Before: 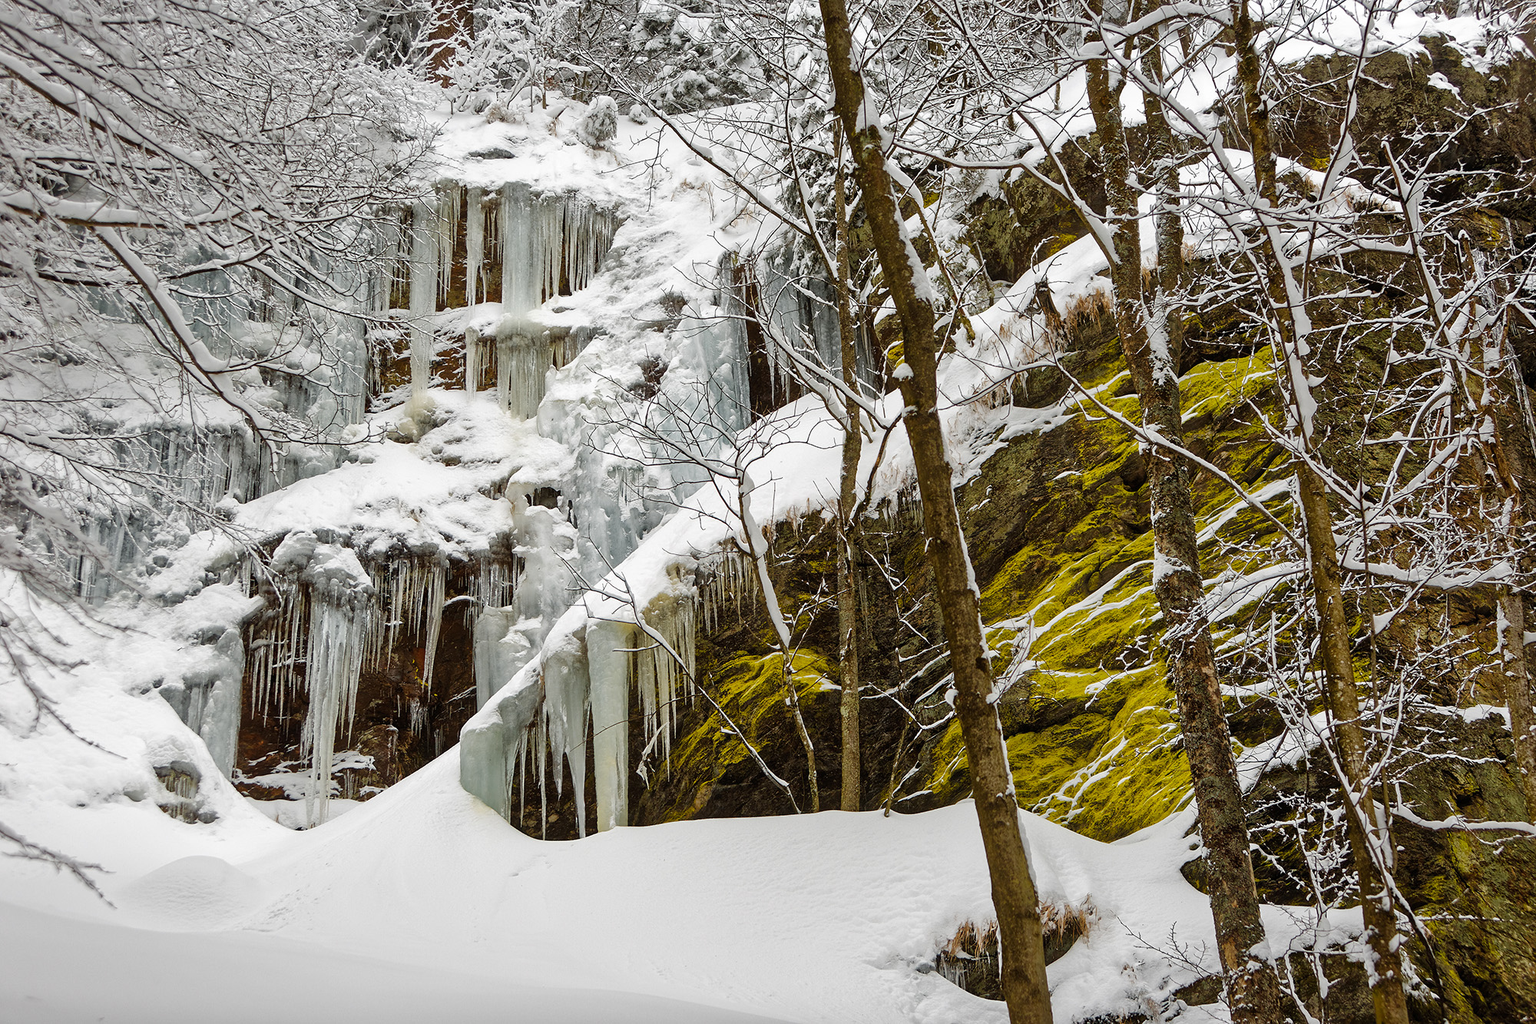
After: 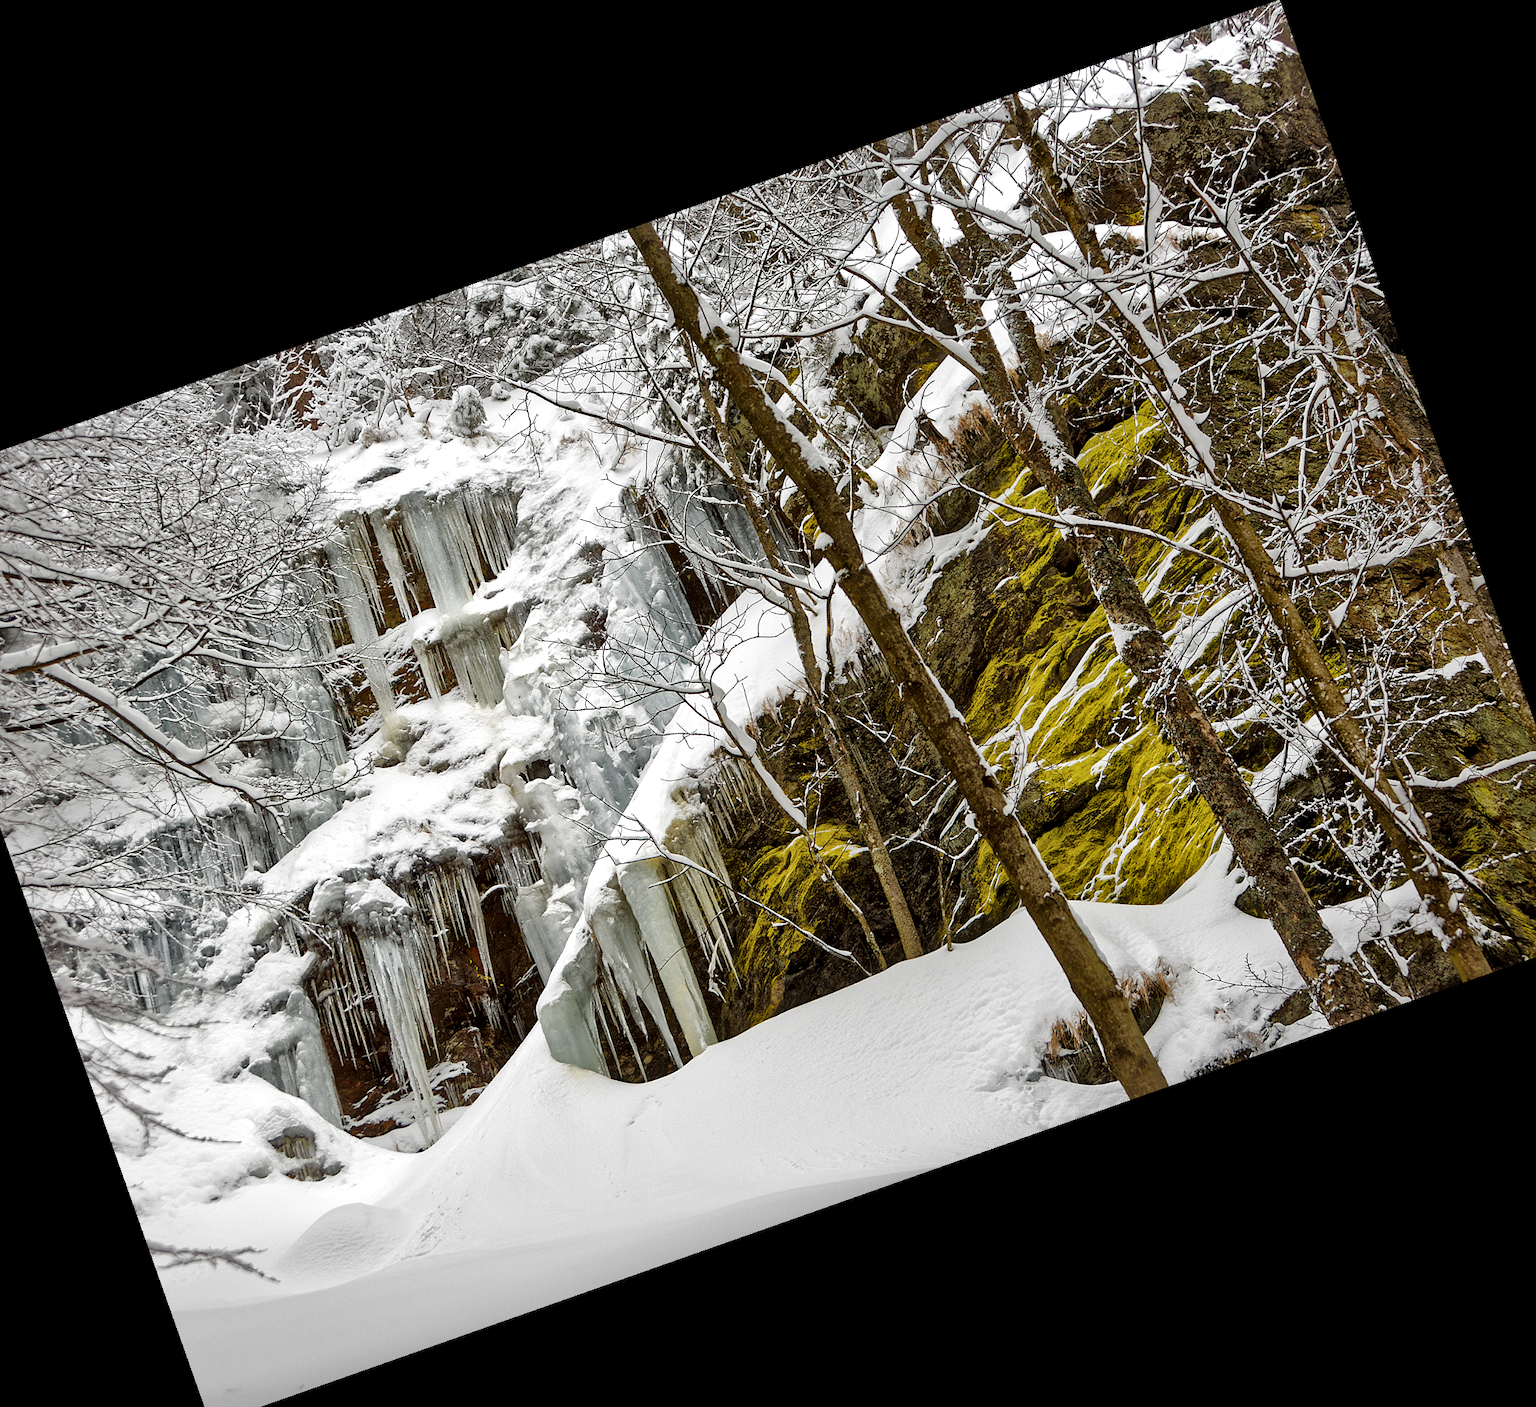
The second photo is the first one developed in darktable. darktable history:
crop and rotate: angle 19.43°, left 6.812%, right 4.125%, bottom 1.087%
local contrast: mode bilateral grid, contrast 20, coarseness 50, detail 171%, midtone range 0.2
